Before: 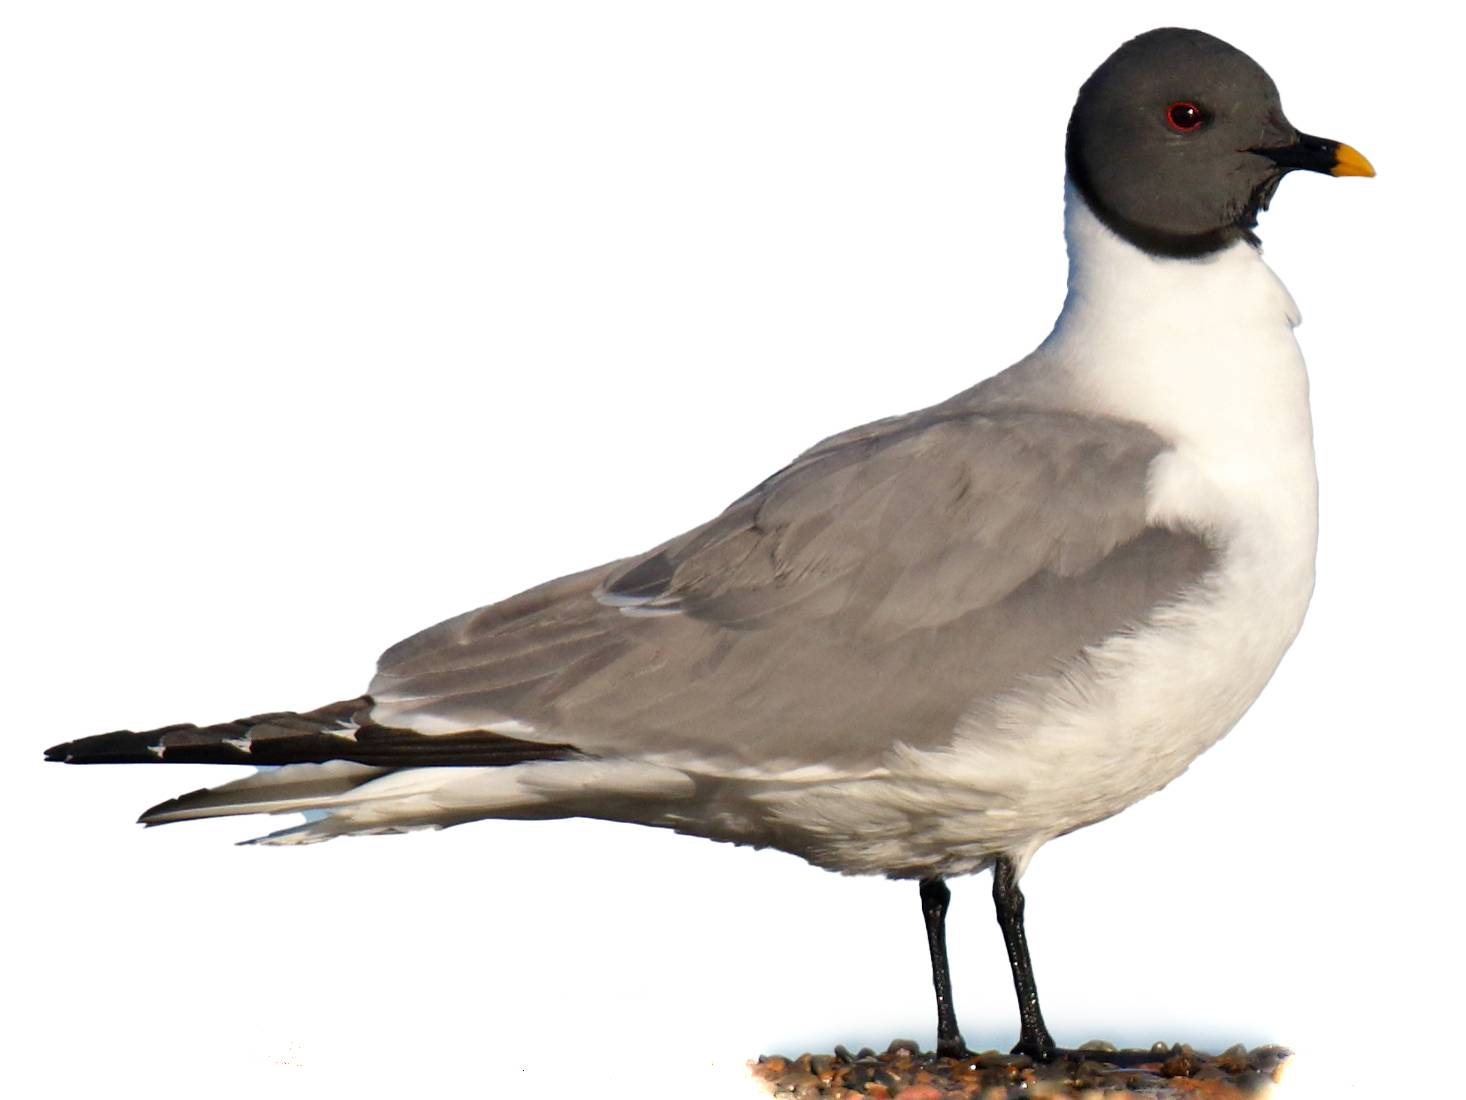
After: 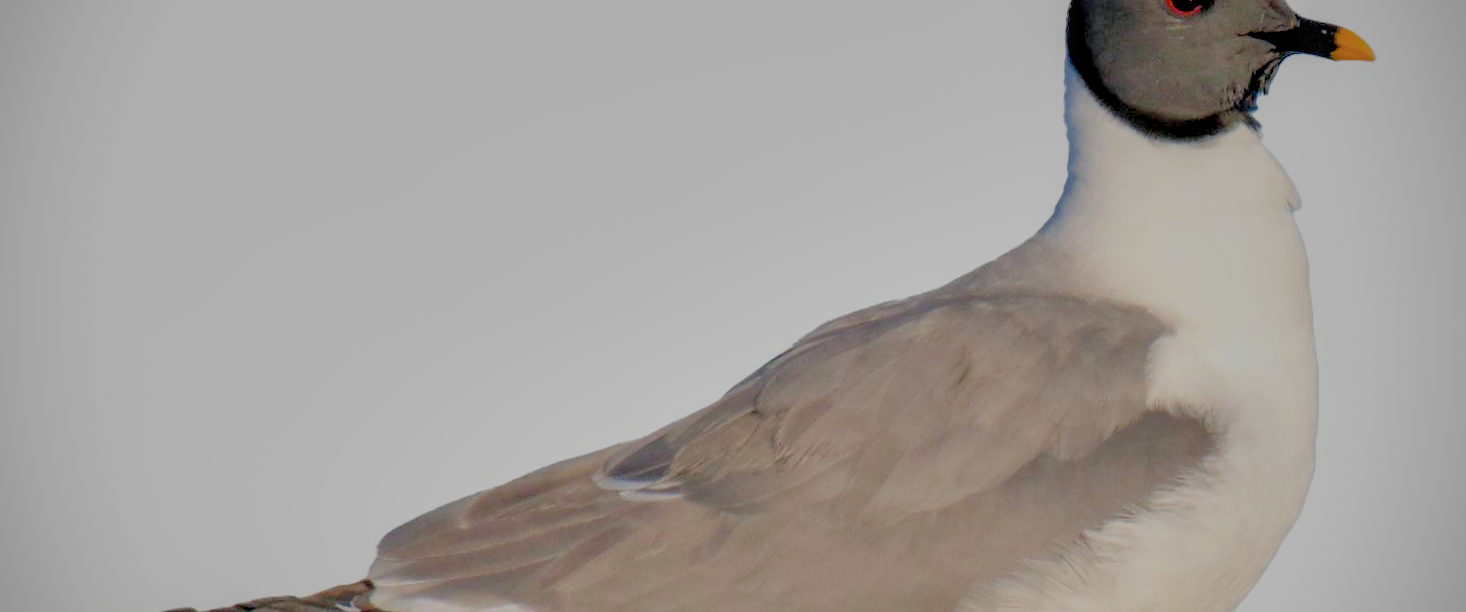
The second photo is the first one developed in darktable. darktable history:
local contrast: on, module defaults
vignetting: dithering 8-bit output
shadows and highlights: on, module defaults
filmic rgb: black relative exposure -4.5 EV, white relative exposure 6.63 EV, hardness 1.88, contrast 0.515
exposure: black level correction 0, exposure 0.69 EV, compensate highlight preservation false
crop and rotate: top 10.564%, bottom 33.753%
color balance rgb: shadows lift › chroma 2.017%, shadows lift › hue 248.12°, global offset › luminance -0.28%, global offset › hue 261.93°, linear chroma grading › global chroma 9.844%, perceptual saturation grading › global saturation 10.345%, global vibrance 20%
